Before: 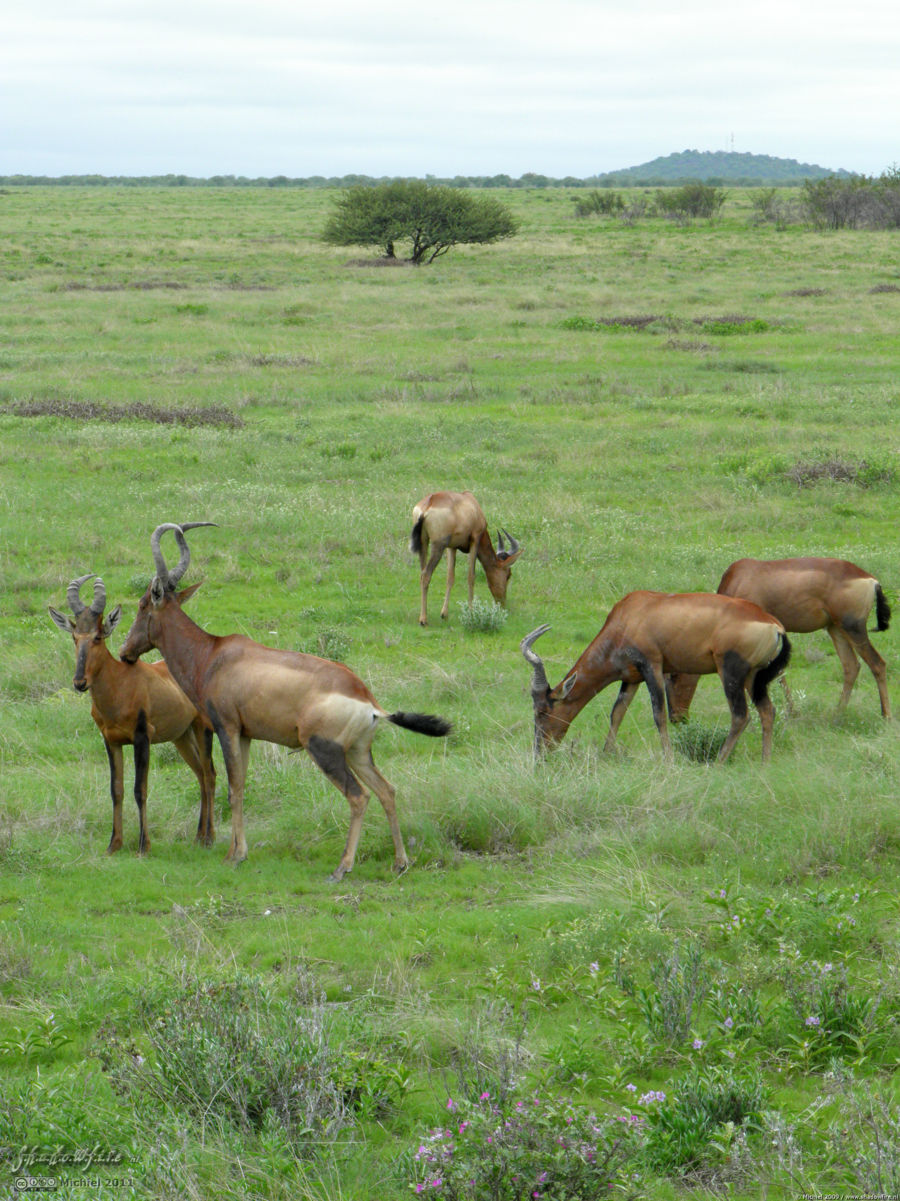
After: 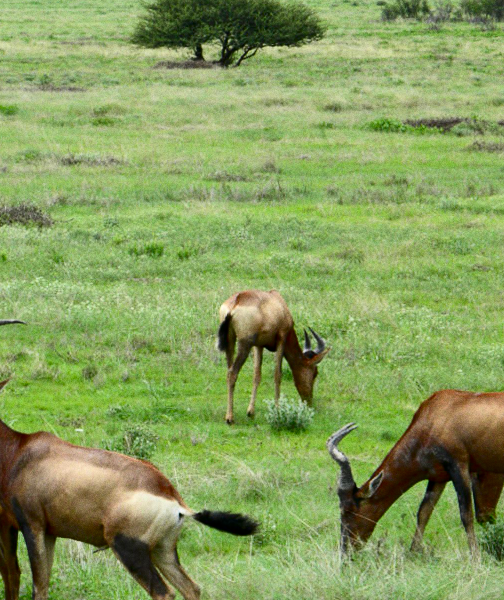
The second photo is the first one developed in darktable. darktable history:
rotate and perspective: rotation 0.226°, lens shift (vertical) -0.042, crop left 0.023, crop right 0.982, crop top 0.006, crop bottom 0.994
grain: coarseness 0.09 ISO
crop: left 20.932%, top 15.471%, right 21.848%, bottom 34.081%
contrast brightness saturation: contrast 0.32, brightness -0.08, saturation 0.17
